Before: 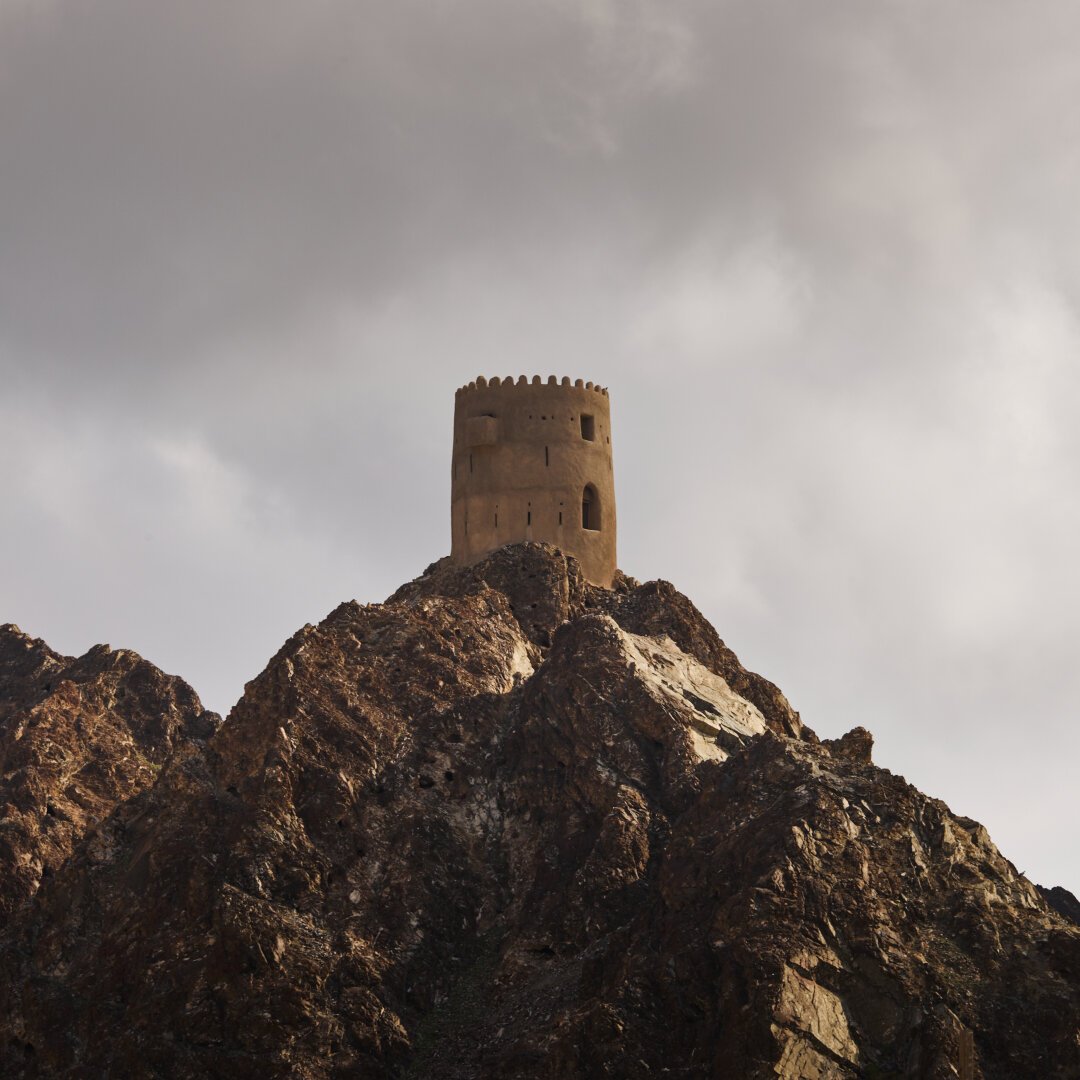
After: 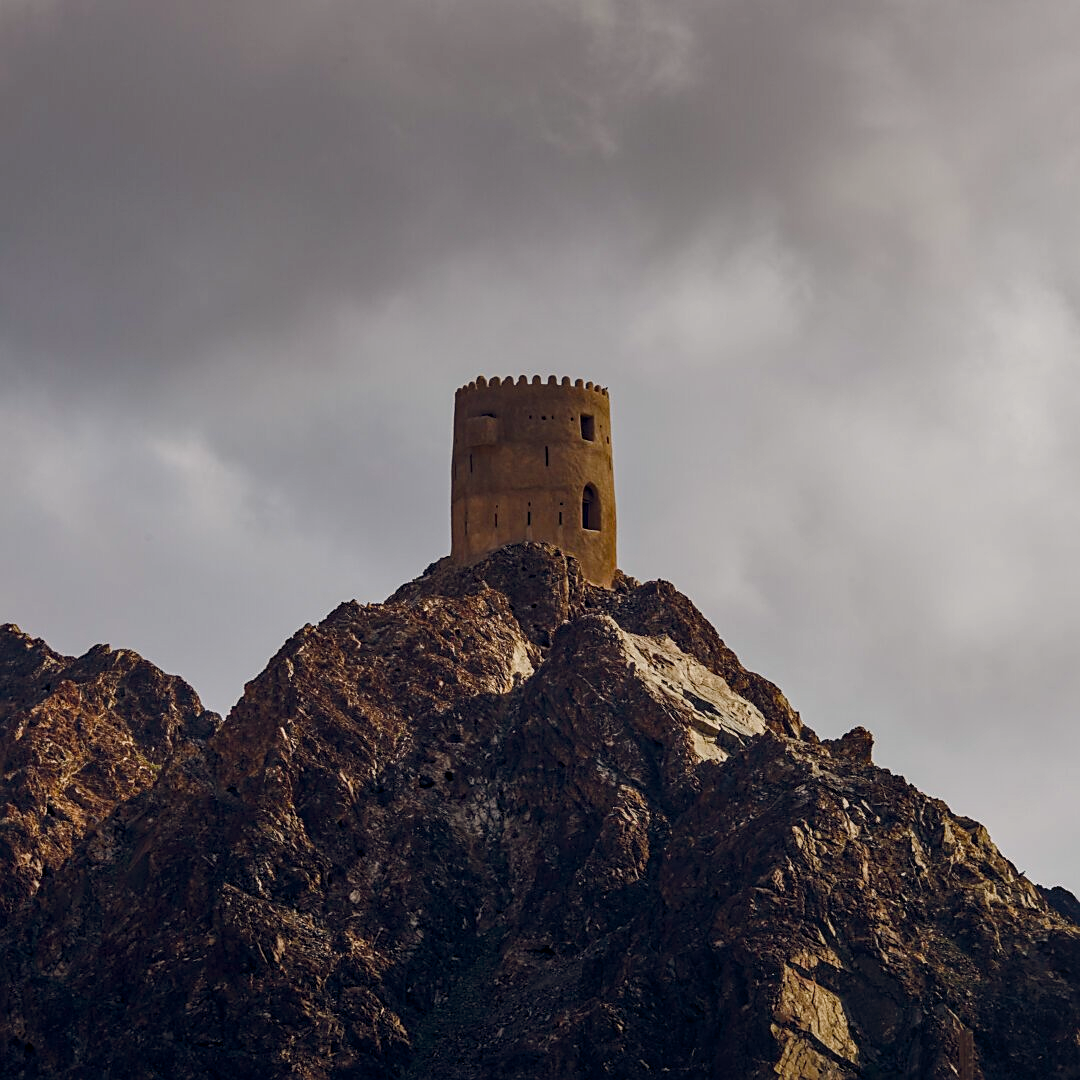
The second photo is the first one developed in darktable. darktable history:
local contrast: on, module defaults
exposure: exposure -0.409 EV, compensate highlight preservation false
haze removal: compatibility mode true, adaptive false
sharpen: on, module defaults
color balance rgb: shadows lift › luminance -20.398%, global offset › chroma 0.099%, global offset › hue 251.65°, perceptual saturation grading › global saturation 27.23%, perceptual saturation grading › highlights -28.427%, perceptual saturation grading › mid-tones 15.403%, perceptual saturation grading › shadows 32.984%
